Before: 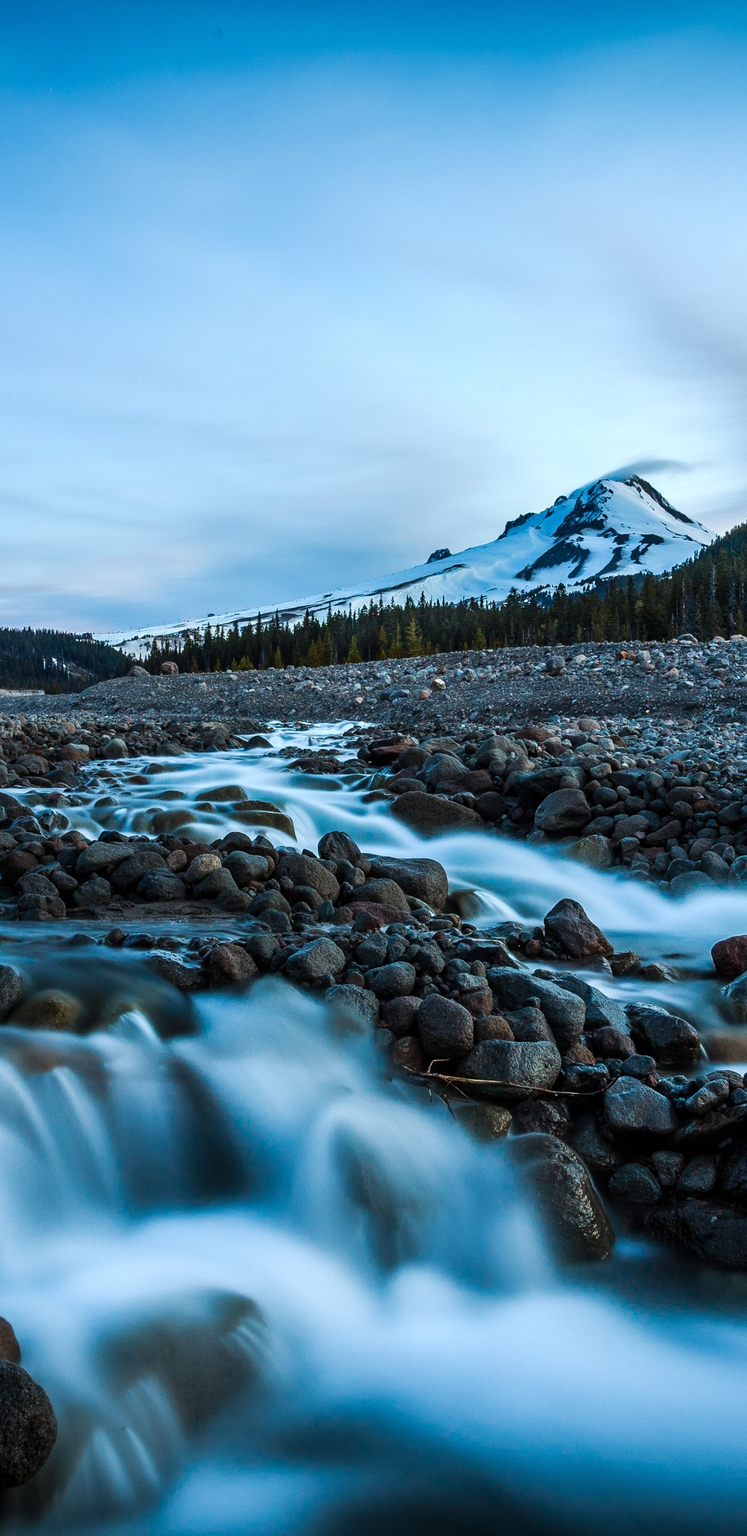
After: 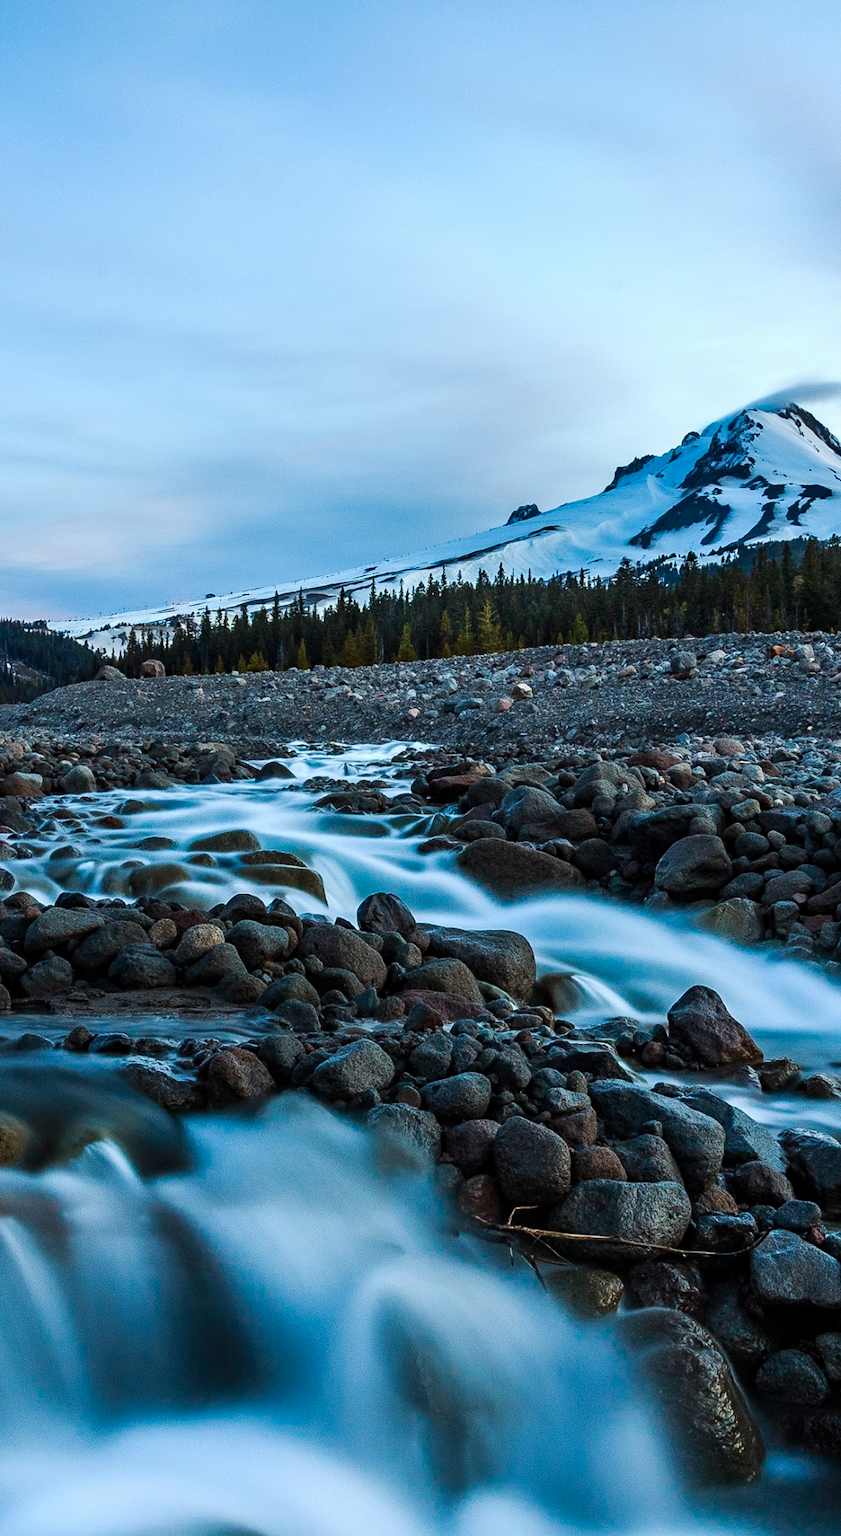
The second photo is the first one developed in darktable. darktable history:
haze removal: compatibility mode true, adaptive false
crop: left 7.856%, top 11.836%, right 10.12%, bottom 15.387%
